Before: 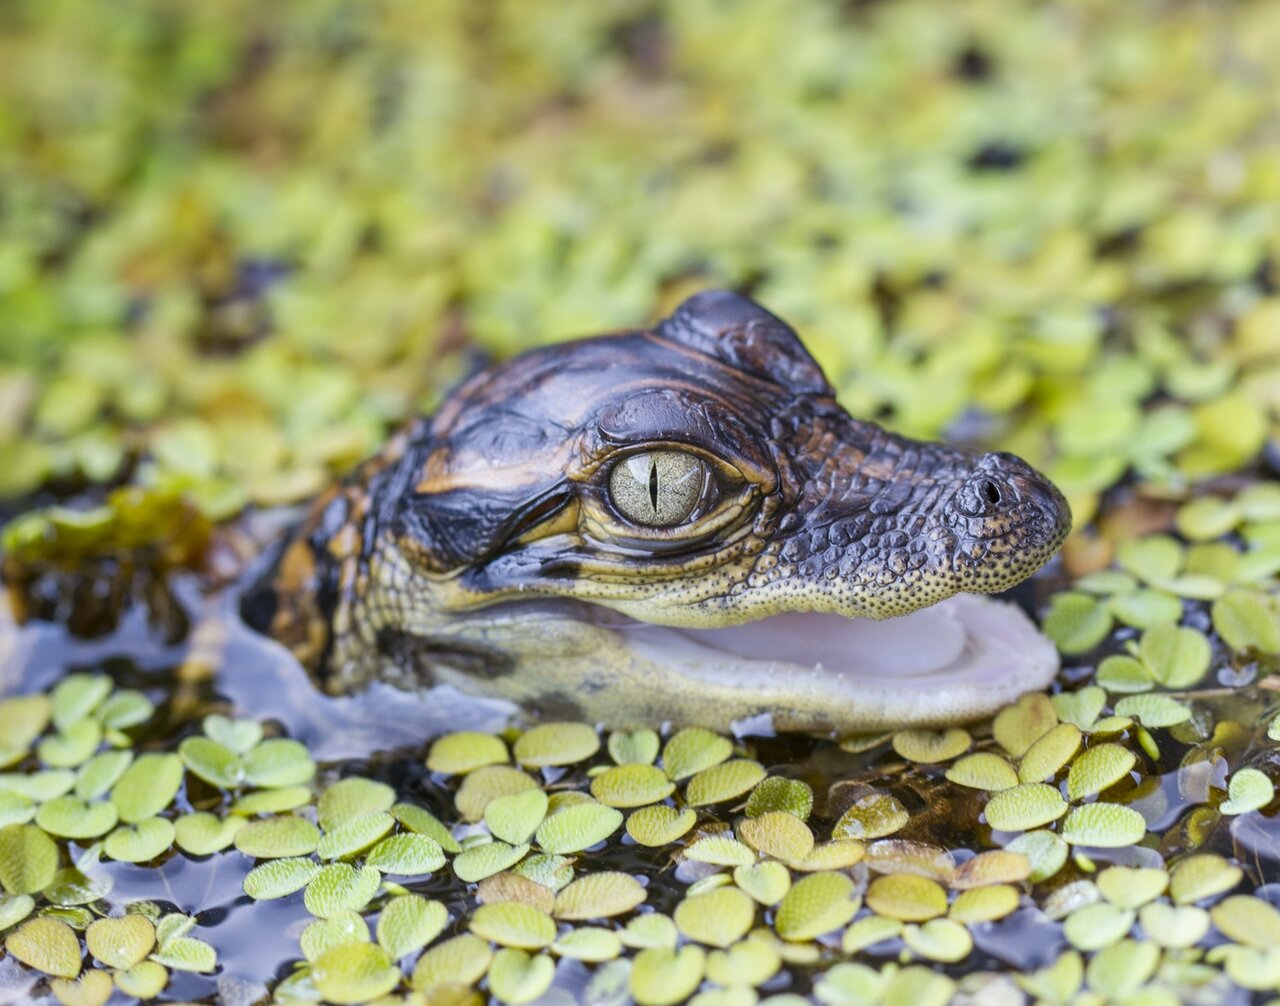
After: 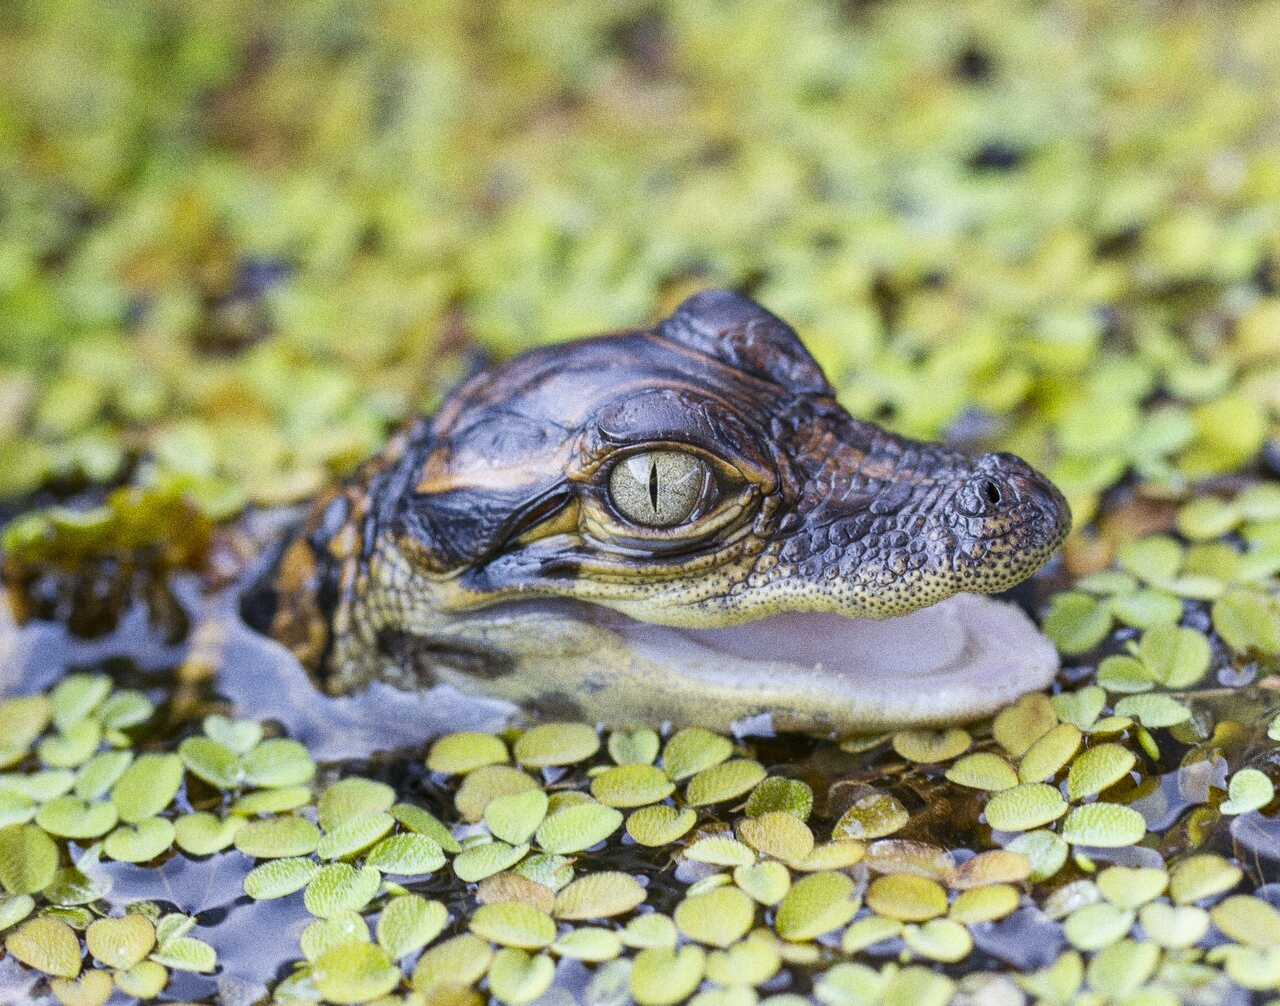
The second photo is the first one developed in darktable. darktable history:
tone equalizer: on, module defaults
grain: coarseness 0.09 ISO, strength 40%
